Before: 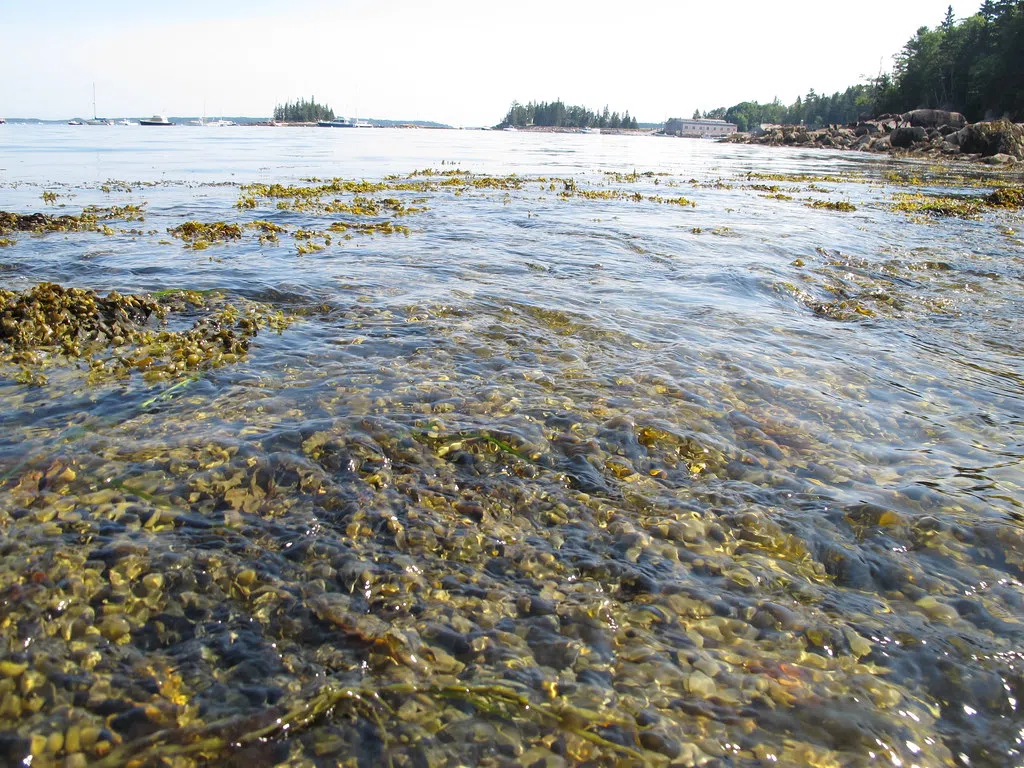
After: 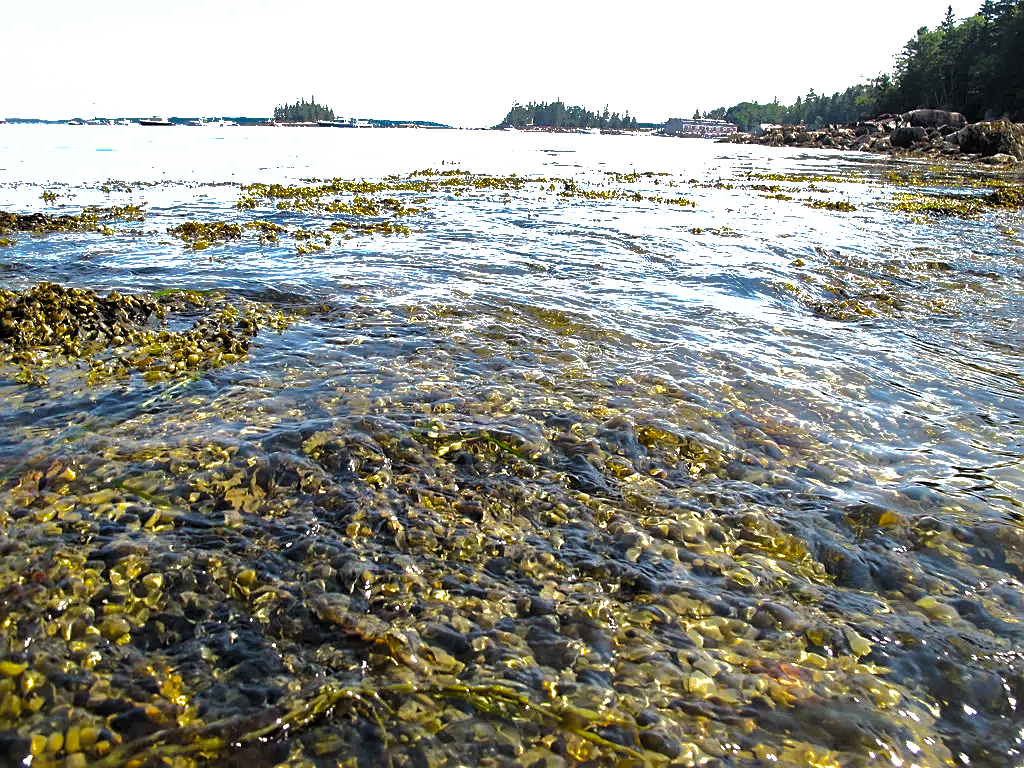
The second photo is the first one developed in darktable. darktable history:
shadows and highlights: shadows 38.07, highlights -74.64
color balance rgb: shadows lift › hue 85.39°, perceptual saturation grading › global saturation 20%, perceptual saturation grading › highlights -25.105%, perceptual saturation grading › shadows 24.3%, global vibrance 20%
levels: levels [0.044, 0.475, 0.791]
sharpen: on, module defaults
